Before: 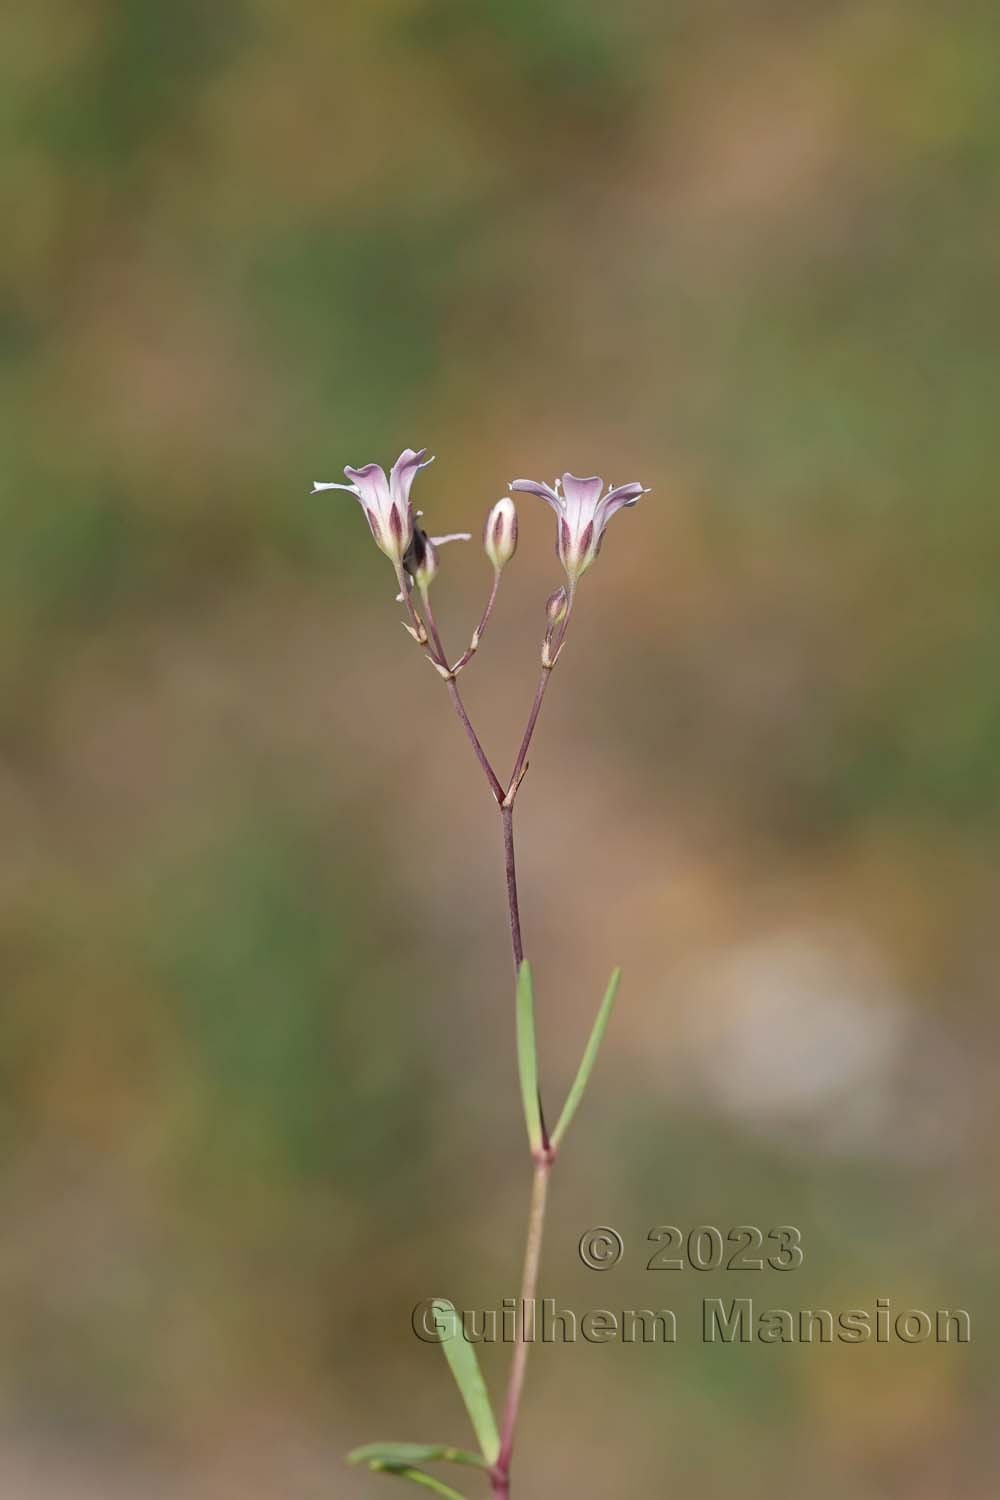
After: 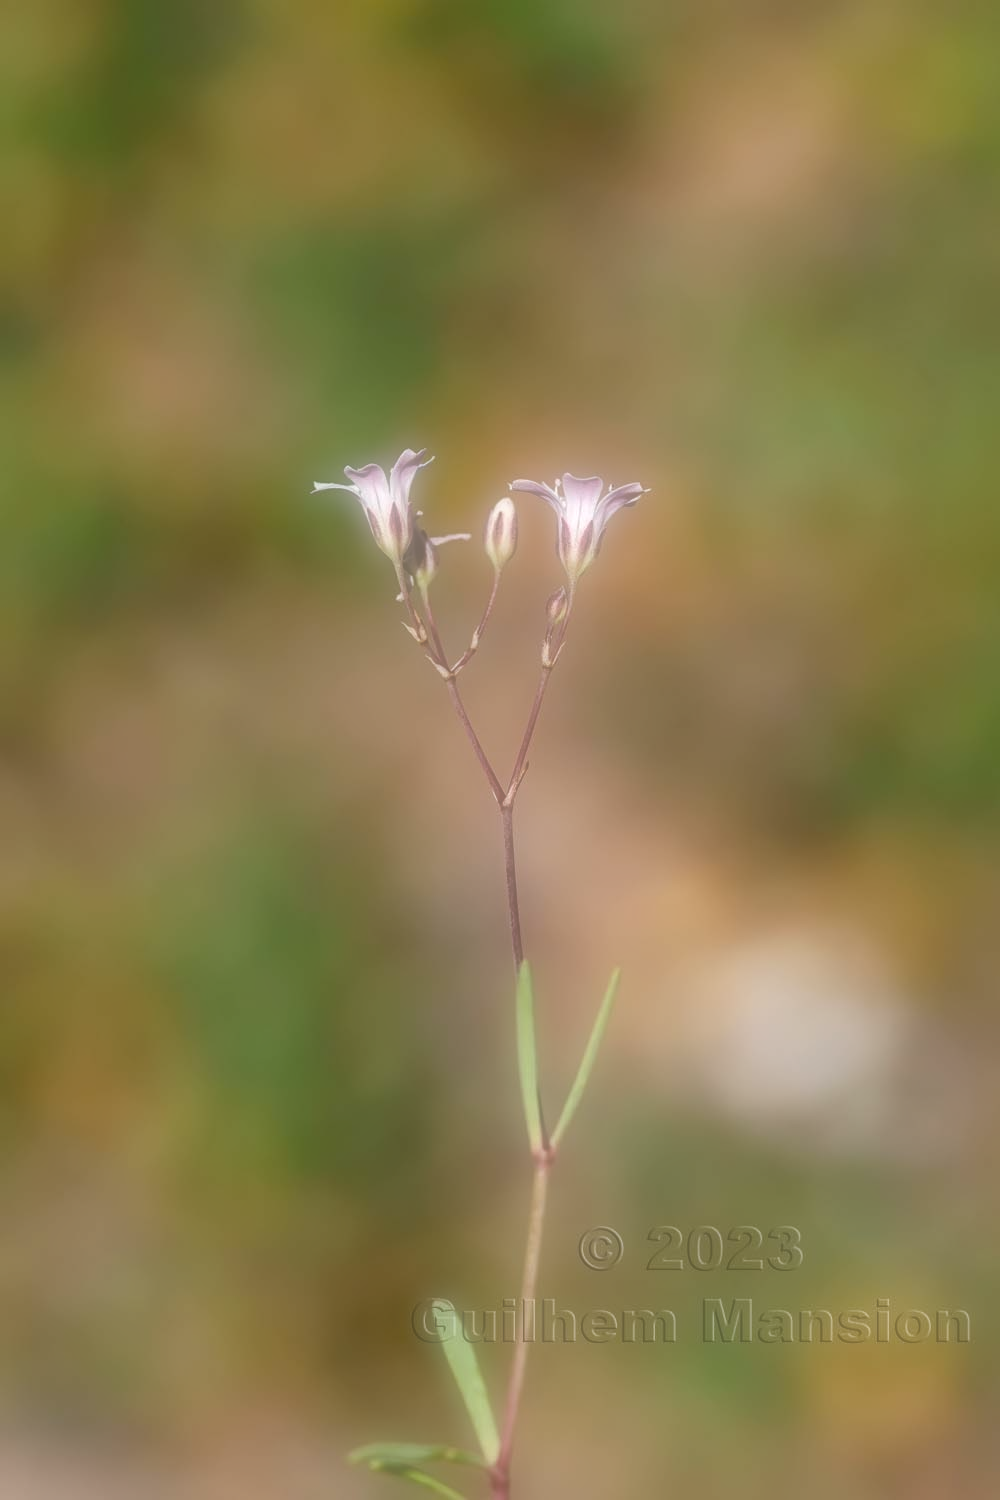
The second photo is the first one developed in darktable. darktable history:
soften: on, module defaults
local contrast: on, module defaults
color balance rgb: linear chroma grading › shadows 32%, linear chroma grading › global chroma -2%, linear chroma grading › mid-tones 4%, perceptual saturation grading › global saturation -2%, perceptual saturation grading › highlights -8%, perceptual saturation grading › mid-tones 8%, perceptual saturation grading › shadows 4%, perceptual brilliance grading › highlights 8%, perceptual brilliance grading › mid-tones 4%, perceptual brilliance grading › shadows 2%, global vibrance 16%, saturation formula JzAzBz (2021)
